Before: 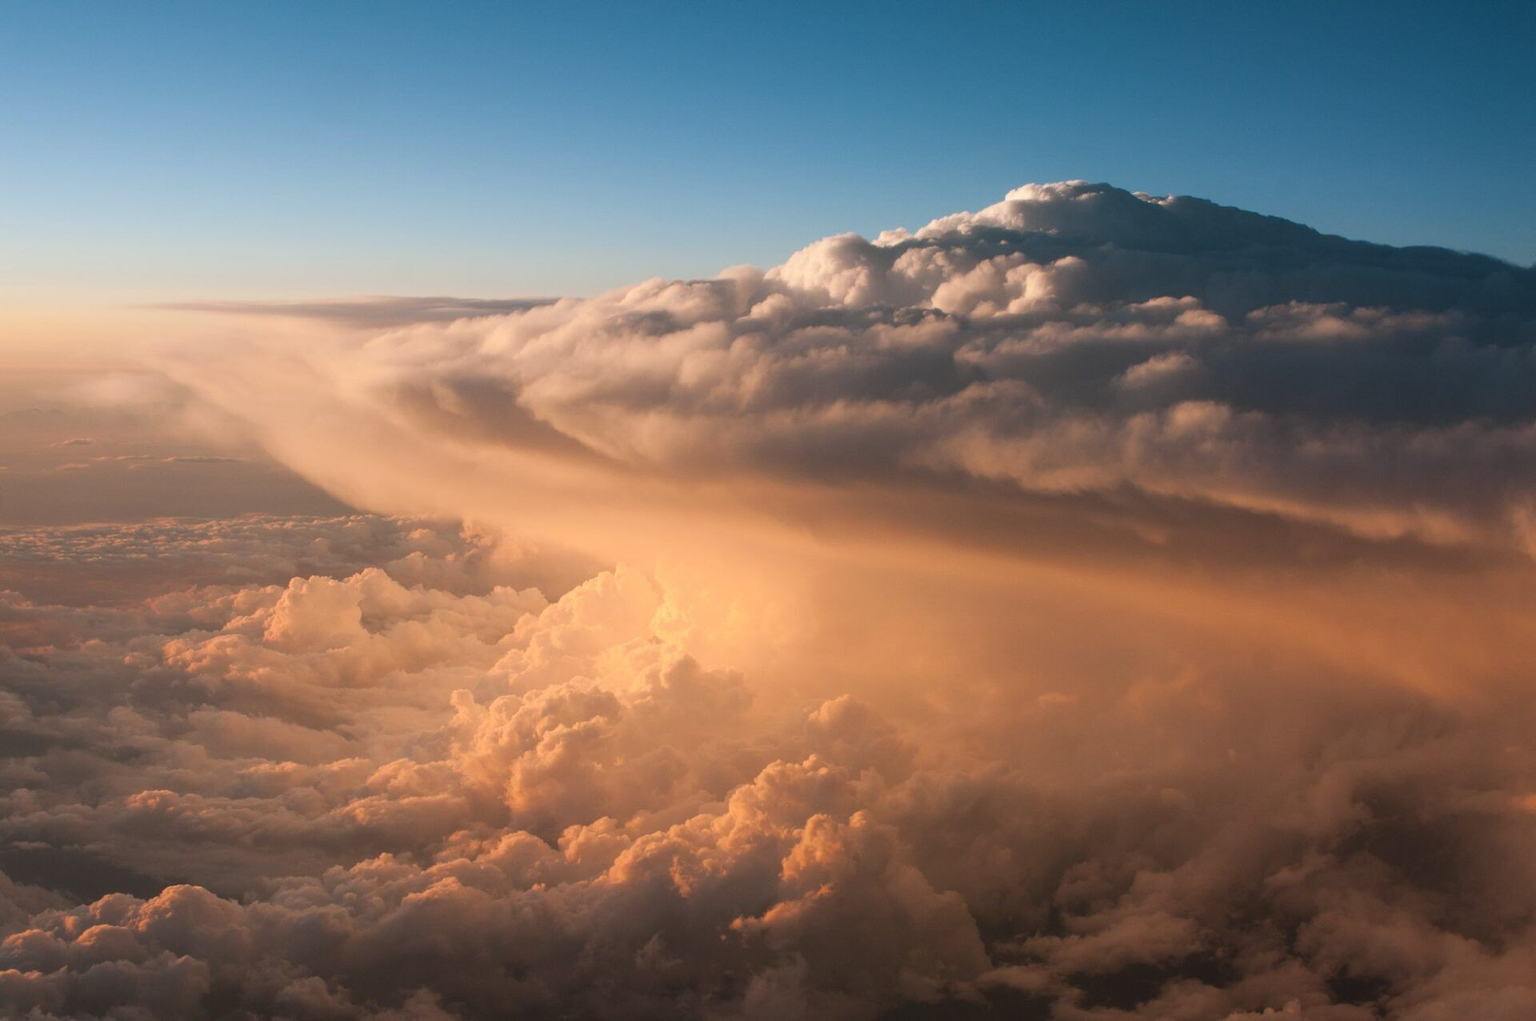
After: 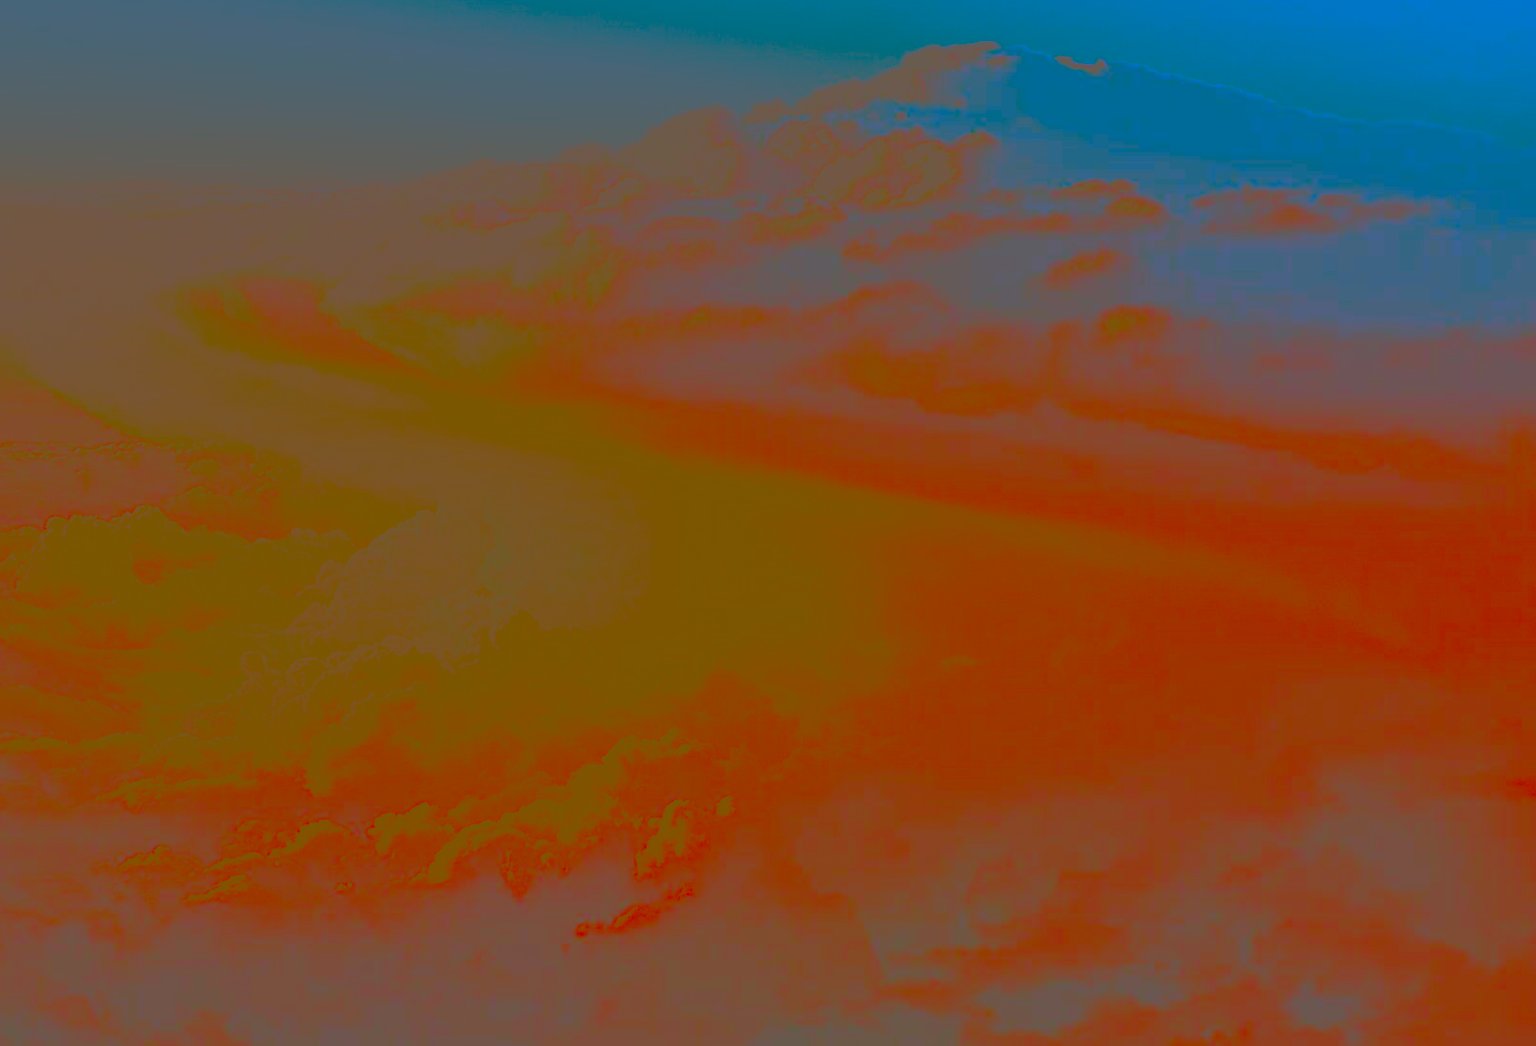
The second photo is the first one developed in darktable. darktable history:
color zones: curves: ch0 [(0.068, 0.464) (0.25, 0.5) (0.48, 0.508) (0.75, 0.536) (0.886, 0.476) (0.967, 0.456)]; ch1 [(0.066, 0.456) (0.25, 0.5) (0.616, 0.508) (0.746, 0.56) (0.934, 0.444)]
base curve: curves: ch0 [(0, 0) (0.579, 0.807) (1, 1)], preserve colors none
contrast brightness saturation: contrast -0.99, brightness -0.17, saturation 0.75
exposure: black level correction 0, exposure 1.2 EV, compensate exposure bias true, compensate highlight preservation false
crop: left 16.315%, top 14.246%
